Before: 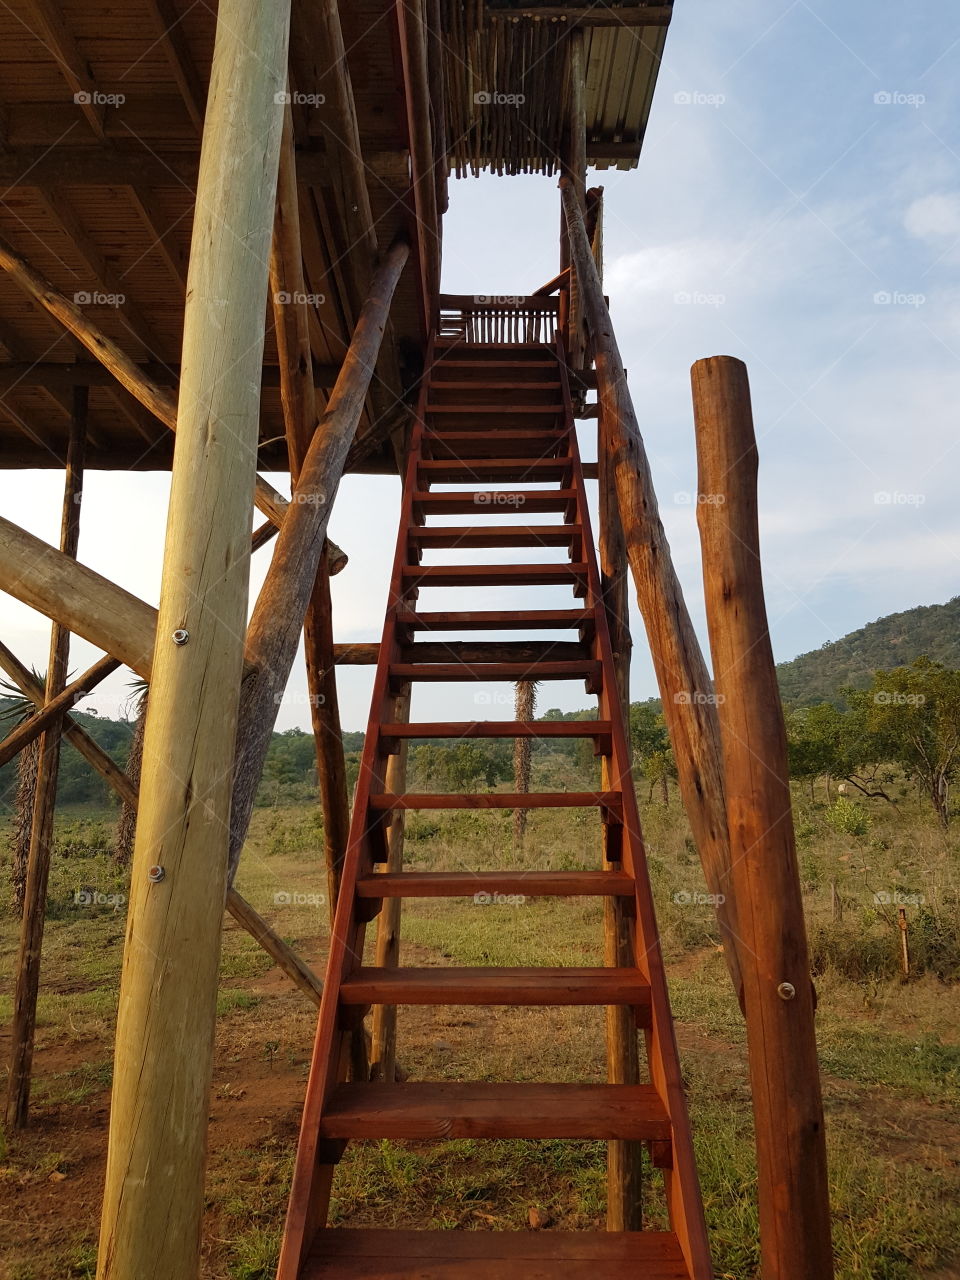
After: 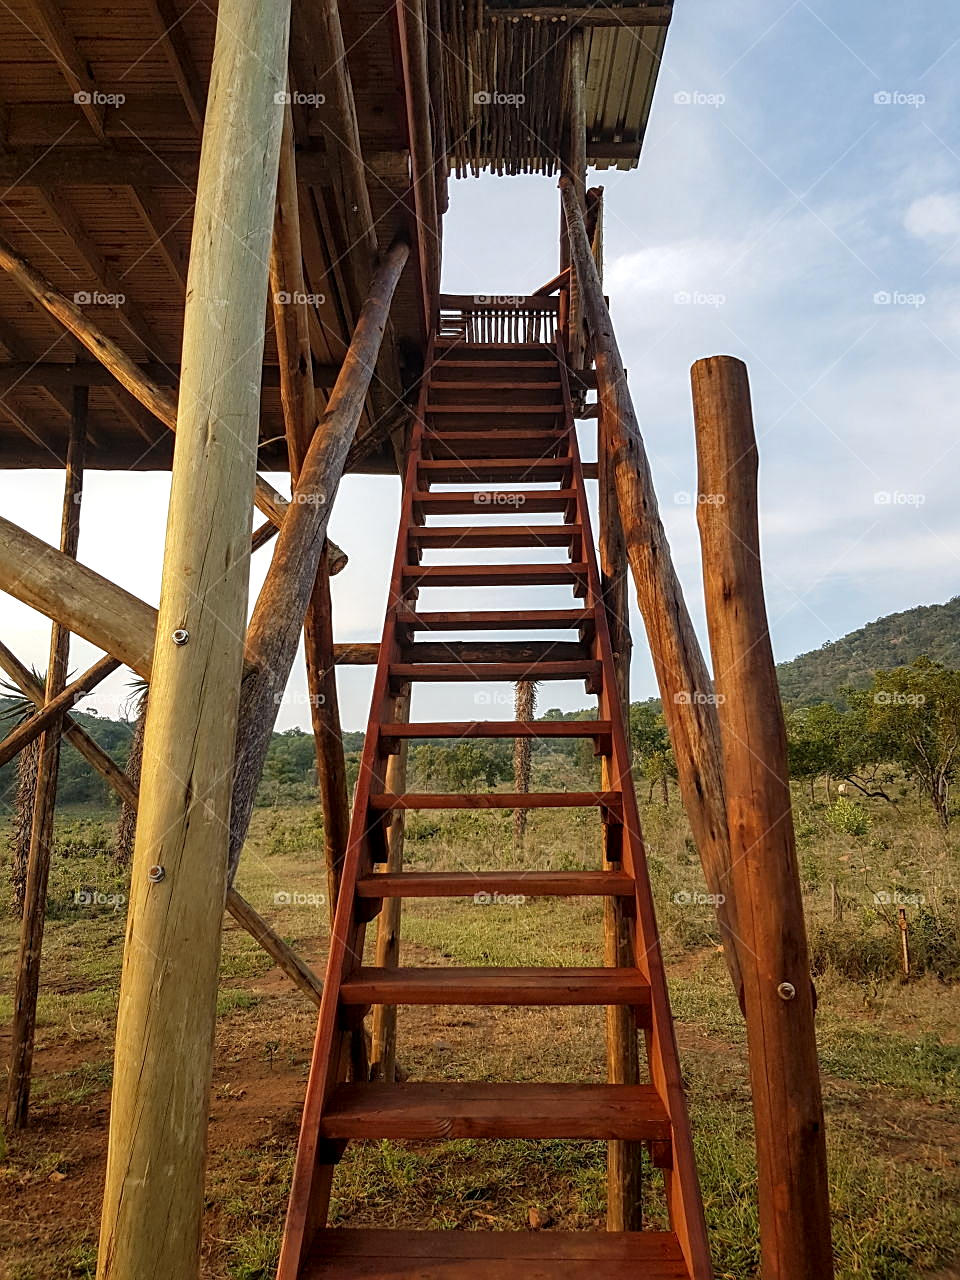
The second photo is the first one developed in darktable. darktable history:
local contrast: on, module defaults
sharpen: on, module defaults
exposure: black level correction 0.001, exposure 0.192 EV, compensate highlight preservation false
